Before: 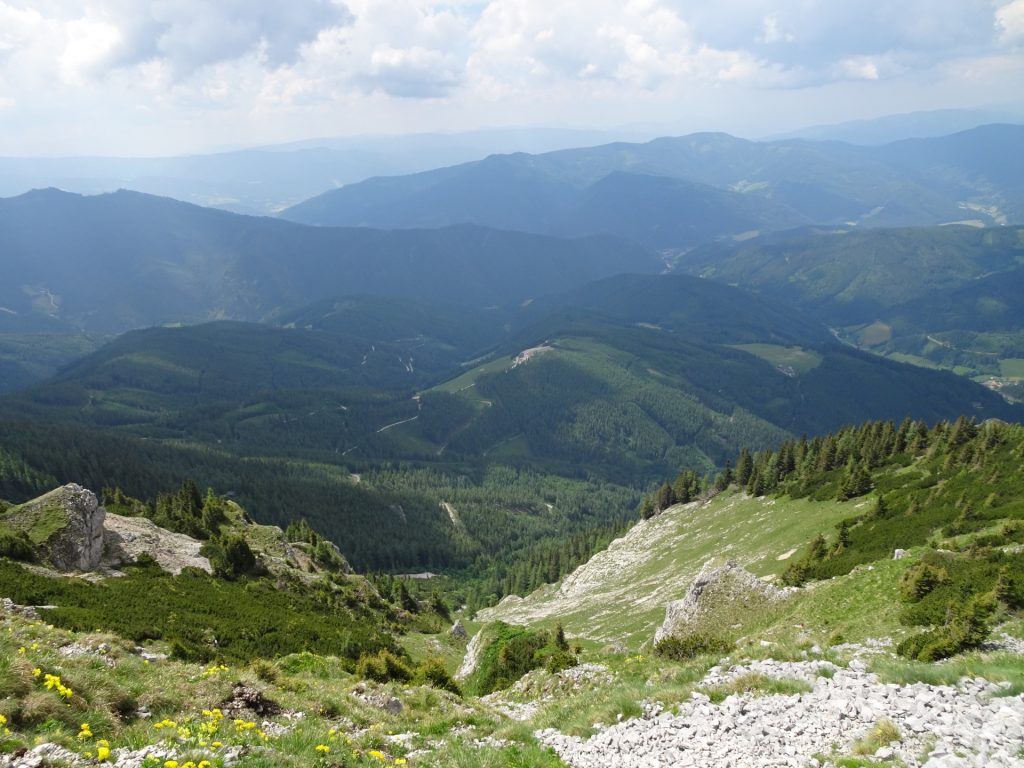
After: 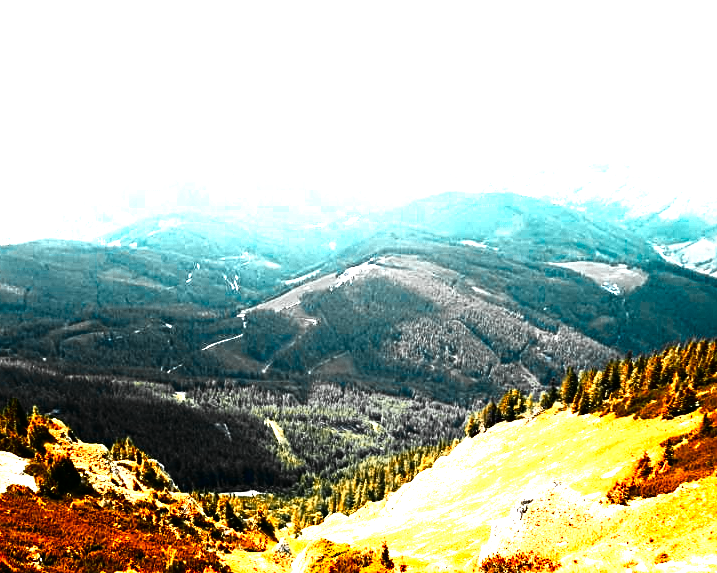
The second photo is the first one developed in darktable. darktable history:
color zones: curves: ch0 [(0.009, 0.528) (0.136, 0.6) (0.255, 0.586) (0.39, 0.528) (0.522, 0.584) (0.686, 0.736) (0.849, 0.561)]; ch1 [(0.045, 0.781) (0.14, 0.416) (0.257, 0.695) (0.442, 0.032) (0.738, 0.338) (0.818, 0.632) (0.891, 0.741) (1, 0.704)]; ch2 [(0, 0.667) (0.141, 0.52) (0.26, 0.37) (0.474, 0.432) (0.743, 0.286)]
sharpen: amount 0.214
contrast brightness saturation: contrast 0.092, brightness -0.593, saturation 0.173
color balance rgb: shadows lift › luminance -5.207%, shadows lift › chroma 1.094%, shadows lift › hue 218.79°, power › chroma 0.273%, power › hue 60.75°, perceptual saturation grading › global saturation 15.446%, perceptual saturation grading › highlights -19.504%, perceptual saturation grading › shadows 19.267%, perceptual brilliance grading › global brilliance 29.631%, perceptual brilliance grading › highlights 50.208%, perceptual brilliance grading › mid-tones 49.919%, perceptual brilliance grading › shadows -22.419%, global vibrance 24.23%
crop and rotate: left 17.138%, top 10.684%, right 12.826%, bottom 14.677%
base curve: curves: ch0 [(0, 0) (0.028, 0.03) (0.121, 0.232) (0.46, 0.748) (0.859, 0.968) (1, 1)]
